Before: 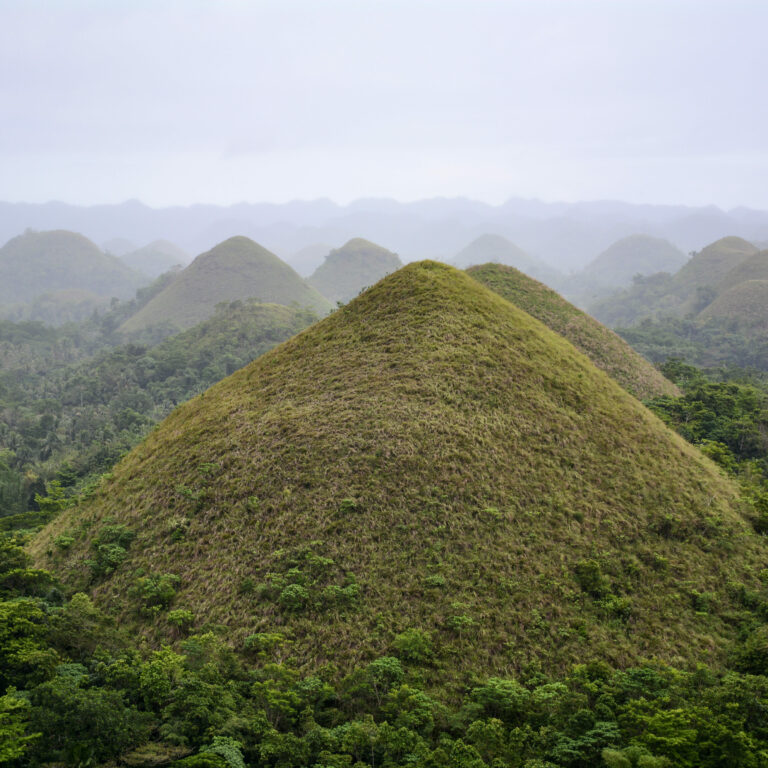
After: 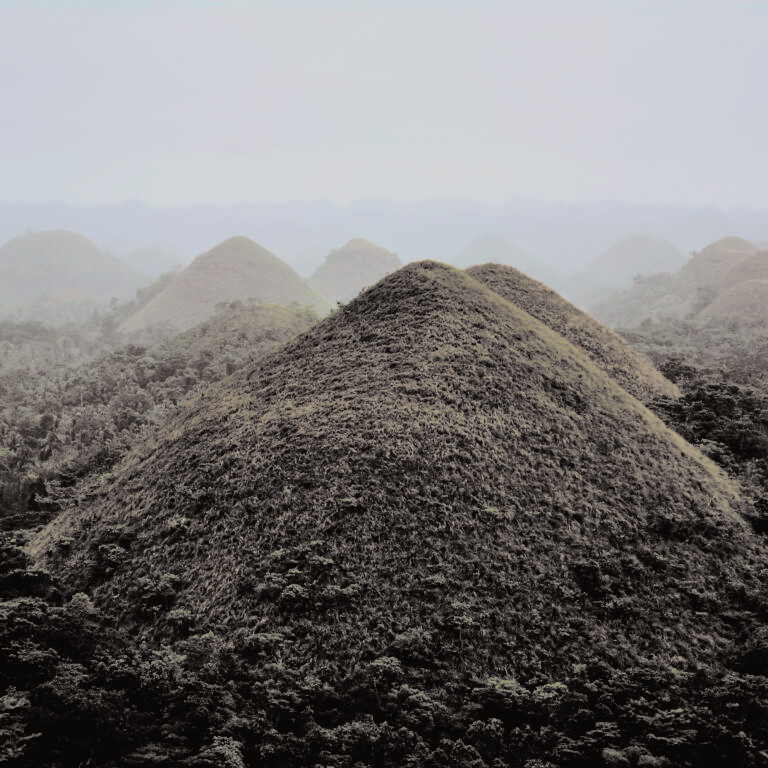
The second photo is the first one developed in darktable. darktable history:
tone curve: curves: ch0 [(0, 0.018) (0.036, 0.038) (0.15, 0.131) (0.27, 0.247) (0.503, 0.556) (0.763, 0.785) (1, 0.919)]; ch1 [(0, 0) (0.203, 0.158) (0.333, 0.283) (0.451, 0.417) (0.502, 0.5) (0.519, 0.522) (0.562, 0.588) (0.603, 0.664) (0.722, 0.813) (1, 1)]; ch2 [(0, 0) (0.29, 0.295) (0.404, 0.436) (0.497, 0.499) (0.521, 0.523) (0.561, 0.605) (0.639, 0.664) (0.712, 0.764) (1, 1)], color space Lab, independent channels, preserve colors none
filmic rgb: black relative exposure -5 EV, hardness 2.88, contrast 1.3
split-toning: shadows › hue 26°, shadows › saturation 0.09, highlights › hue 40°, highlights › saturation 0.18, balance -63, compress 0%
